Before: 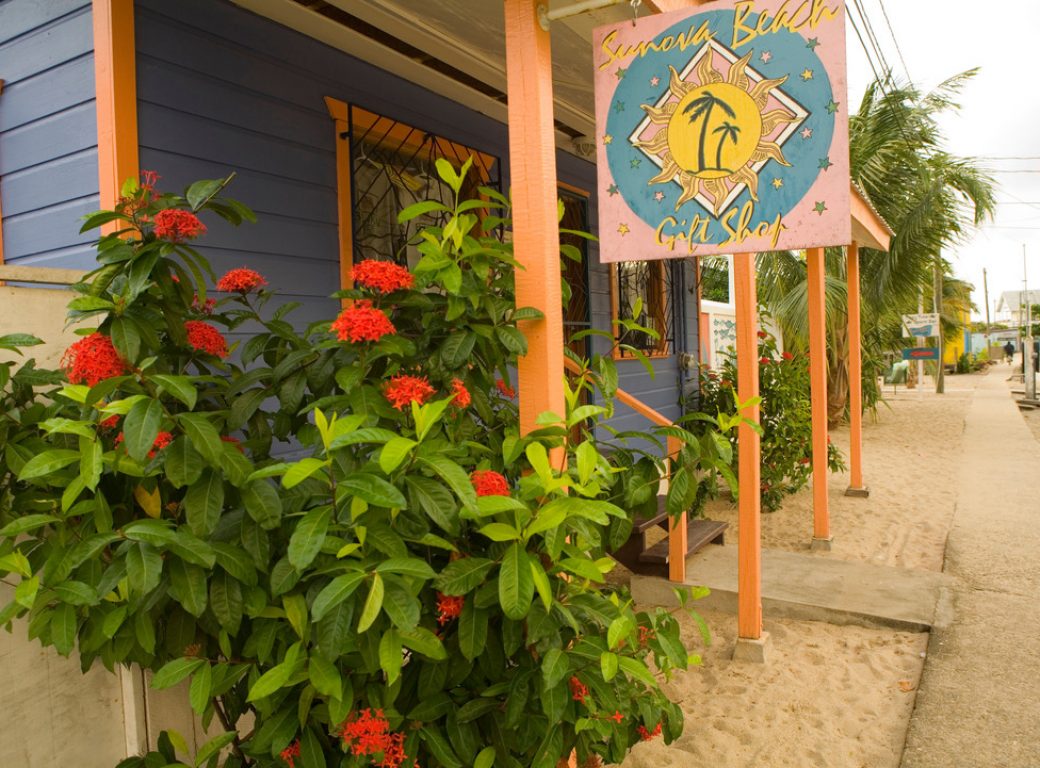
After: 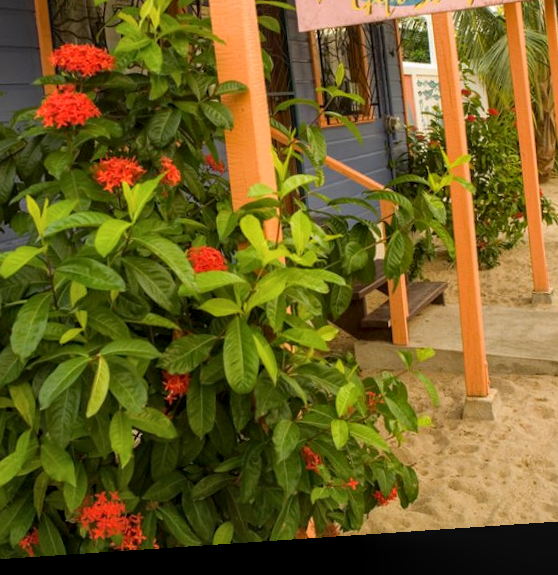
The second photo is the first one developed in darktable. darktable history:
crop and rotate: left 29.237%, top 31.152%, right 19.807%
local contrast: on, module defaults
rotate and perspective: rotation -4.2°, shear 0.006, automatic cropping off
